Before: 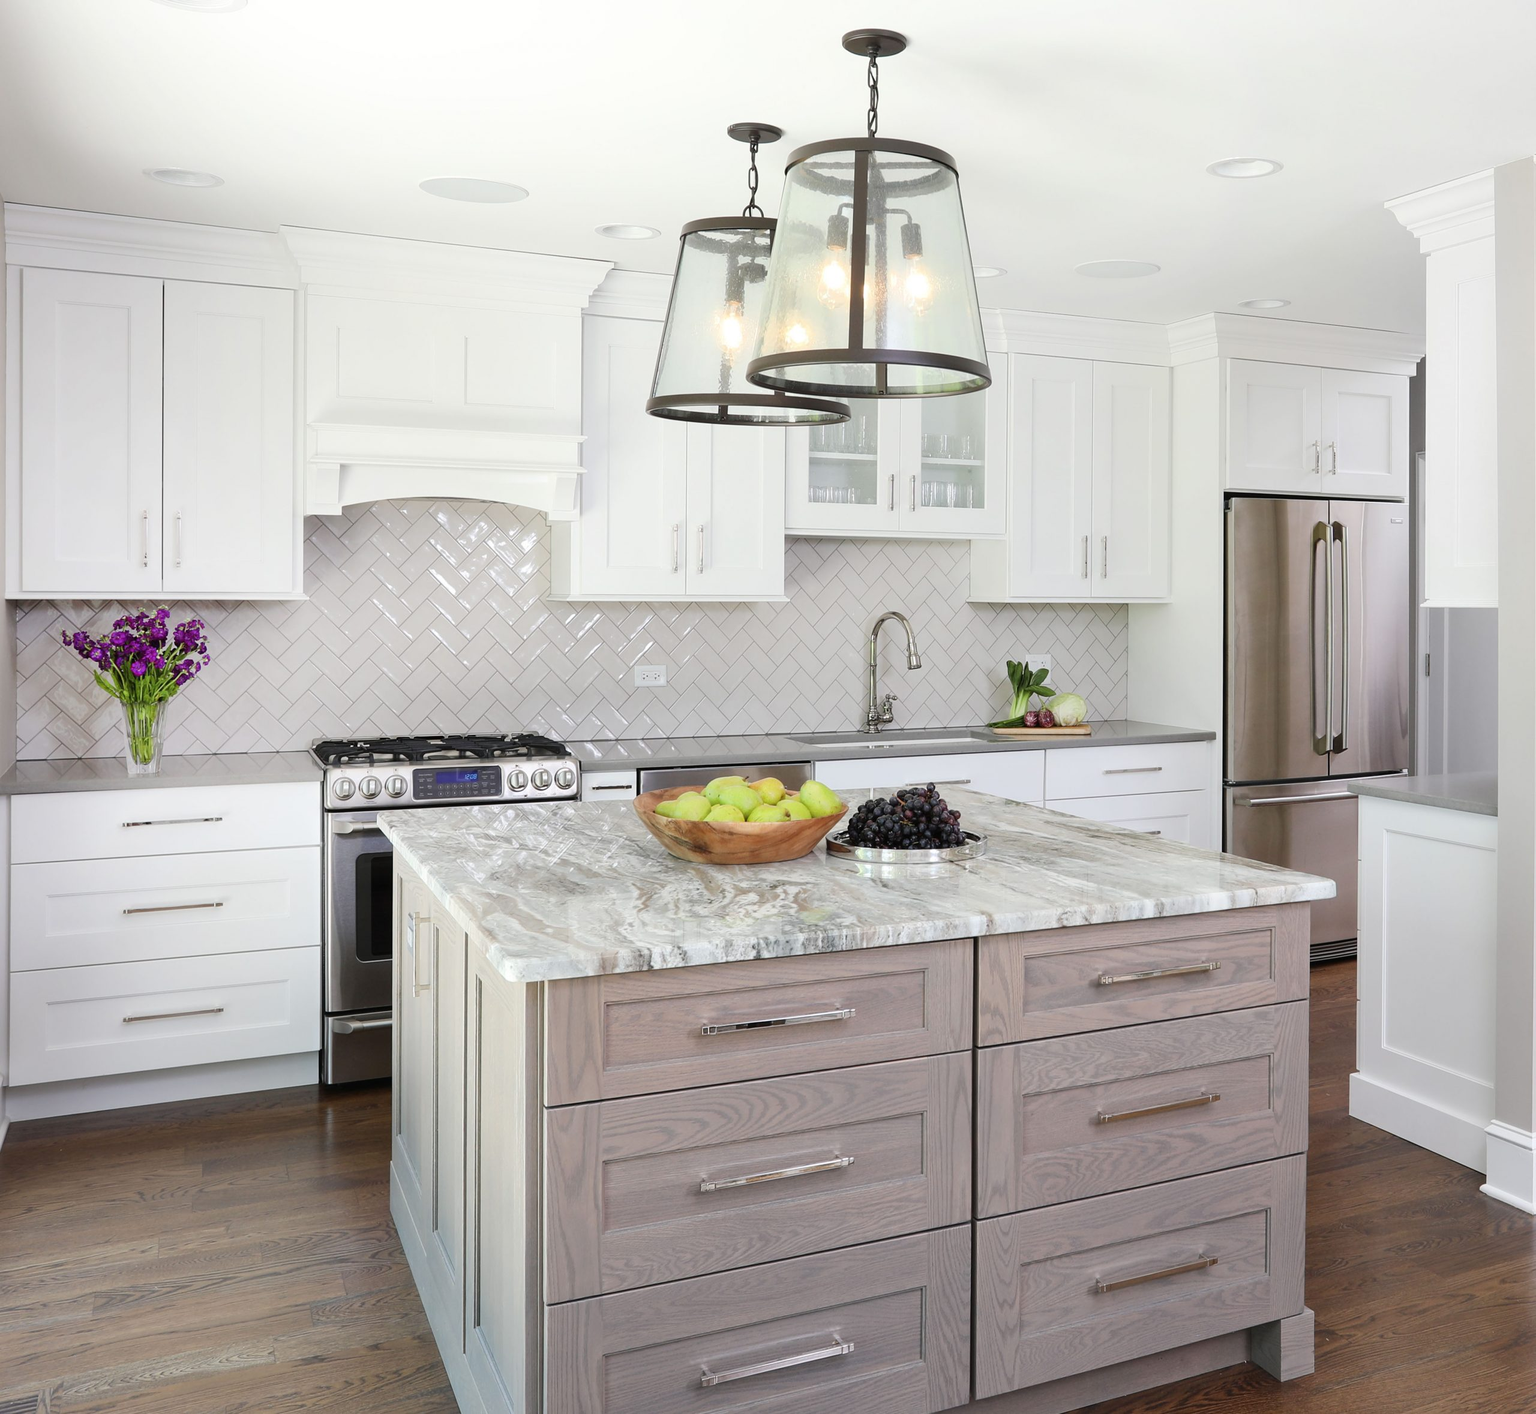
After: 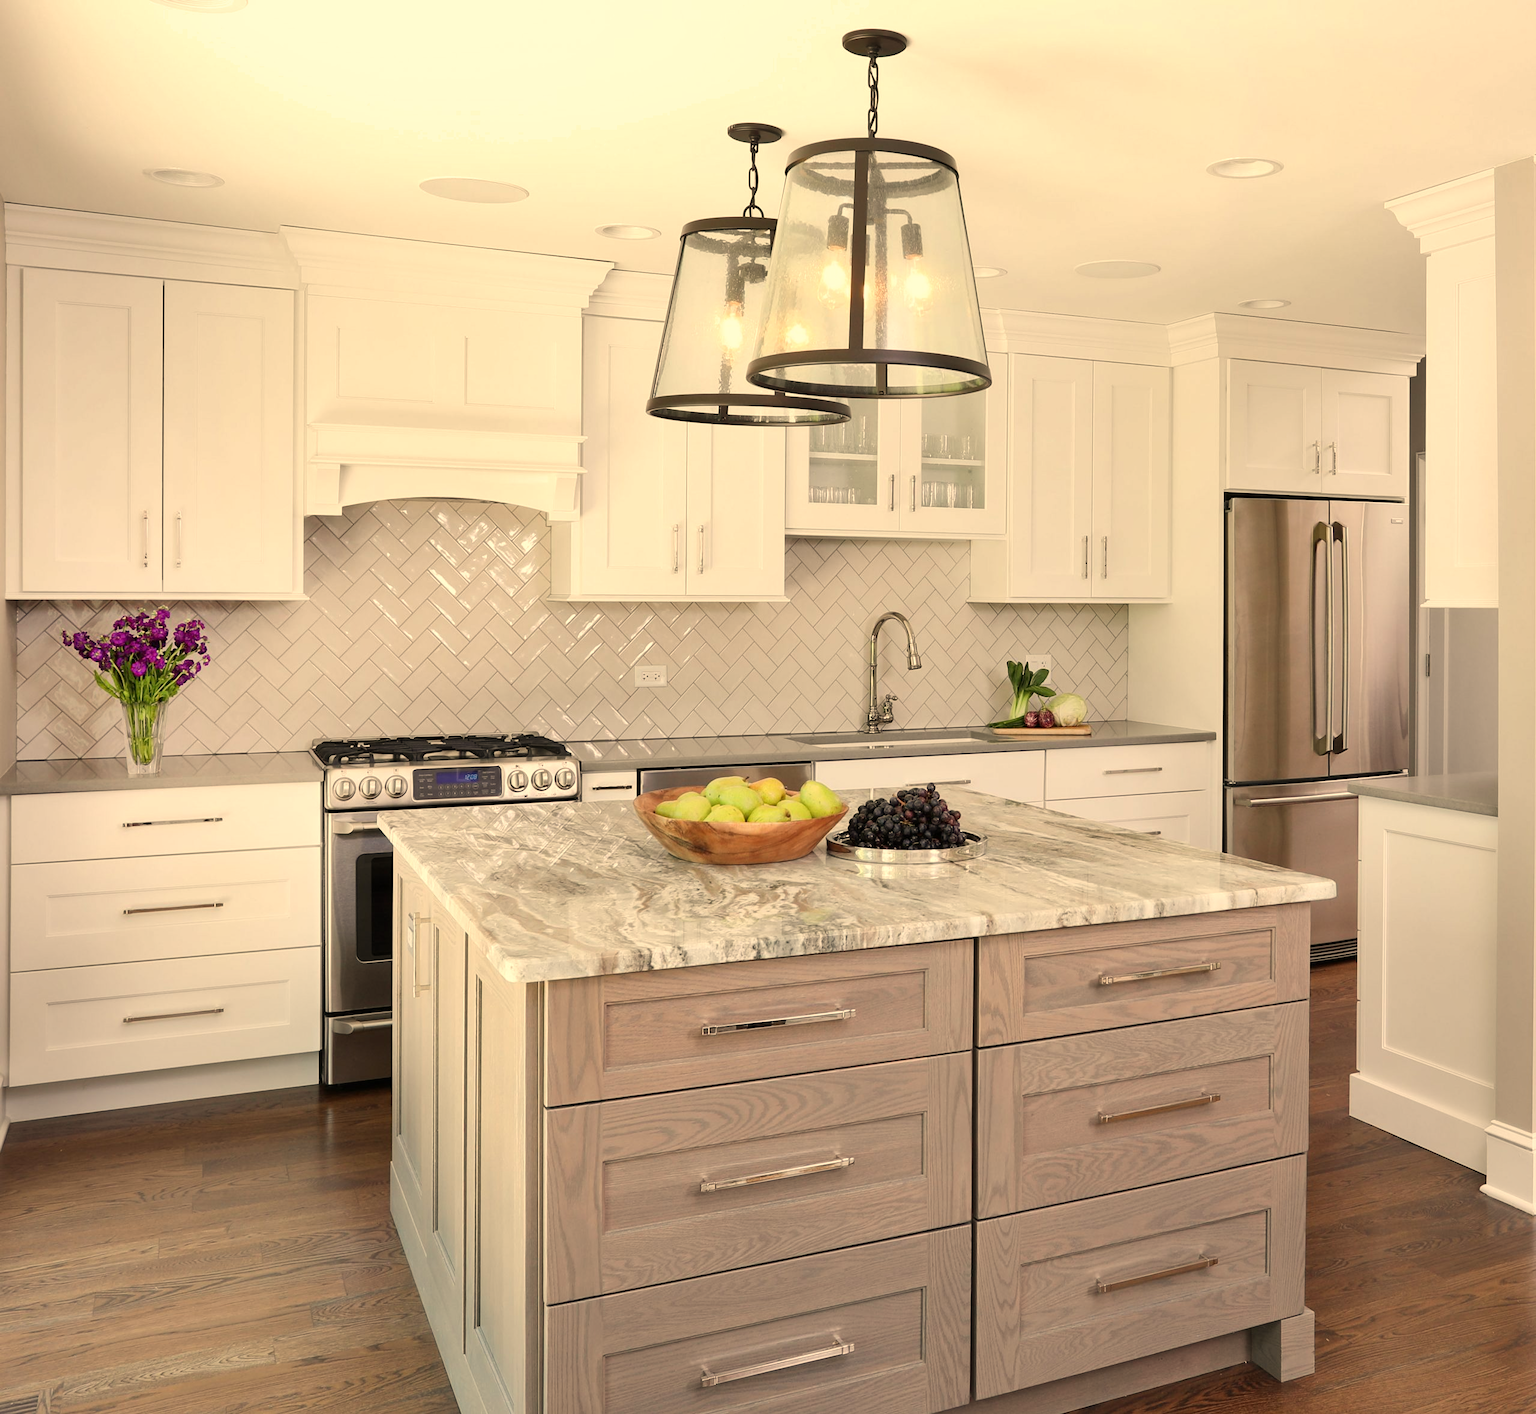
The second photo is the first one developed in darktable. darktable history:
white balance: red 1.138, green 0.996, blue 0.812
shadows and highlights: shadows 32, highlights -32, soften with gaussian
exposure: black level correction 0.001, compensate highlight preservation false
